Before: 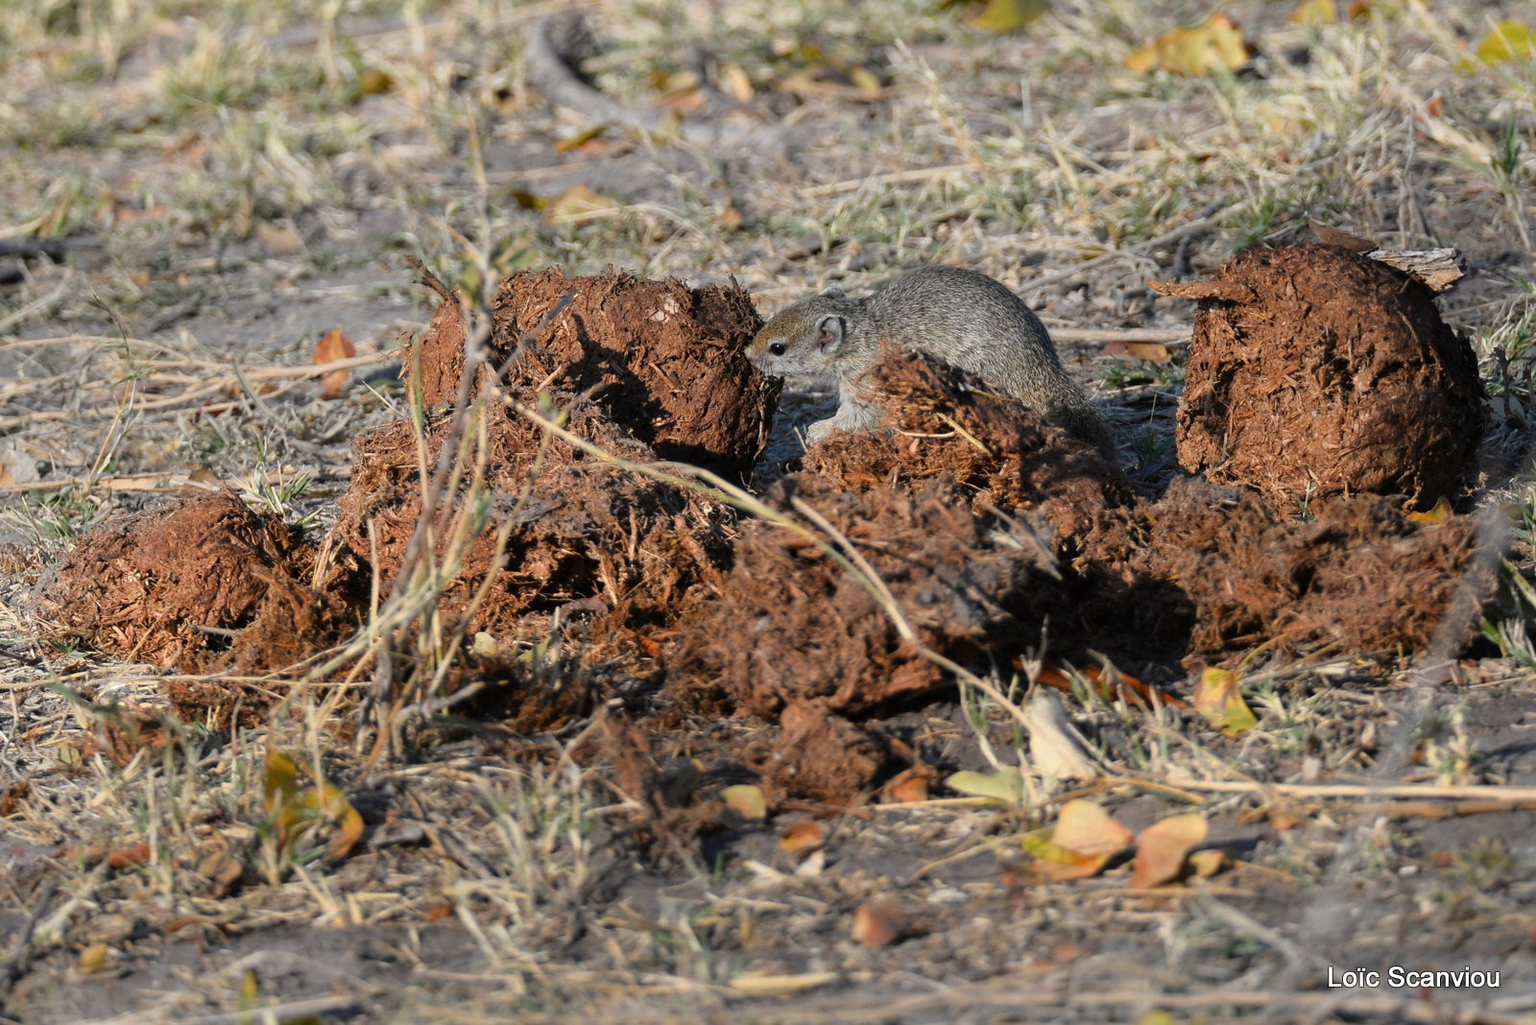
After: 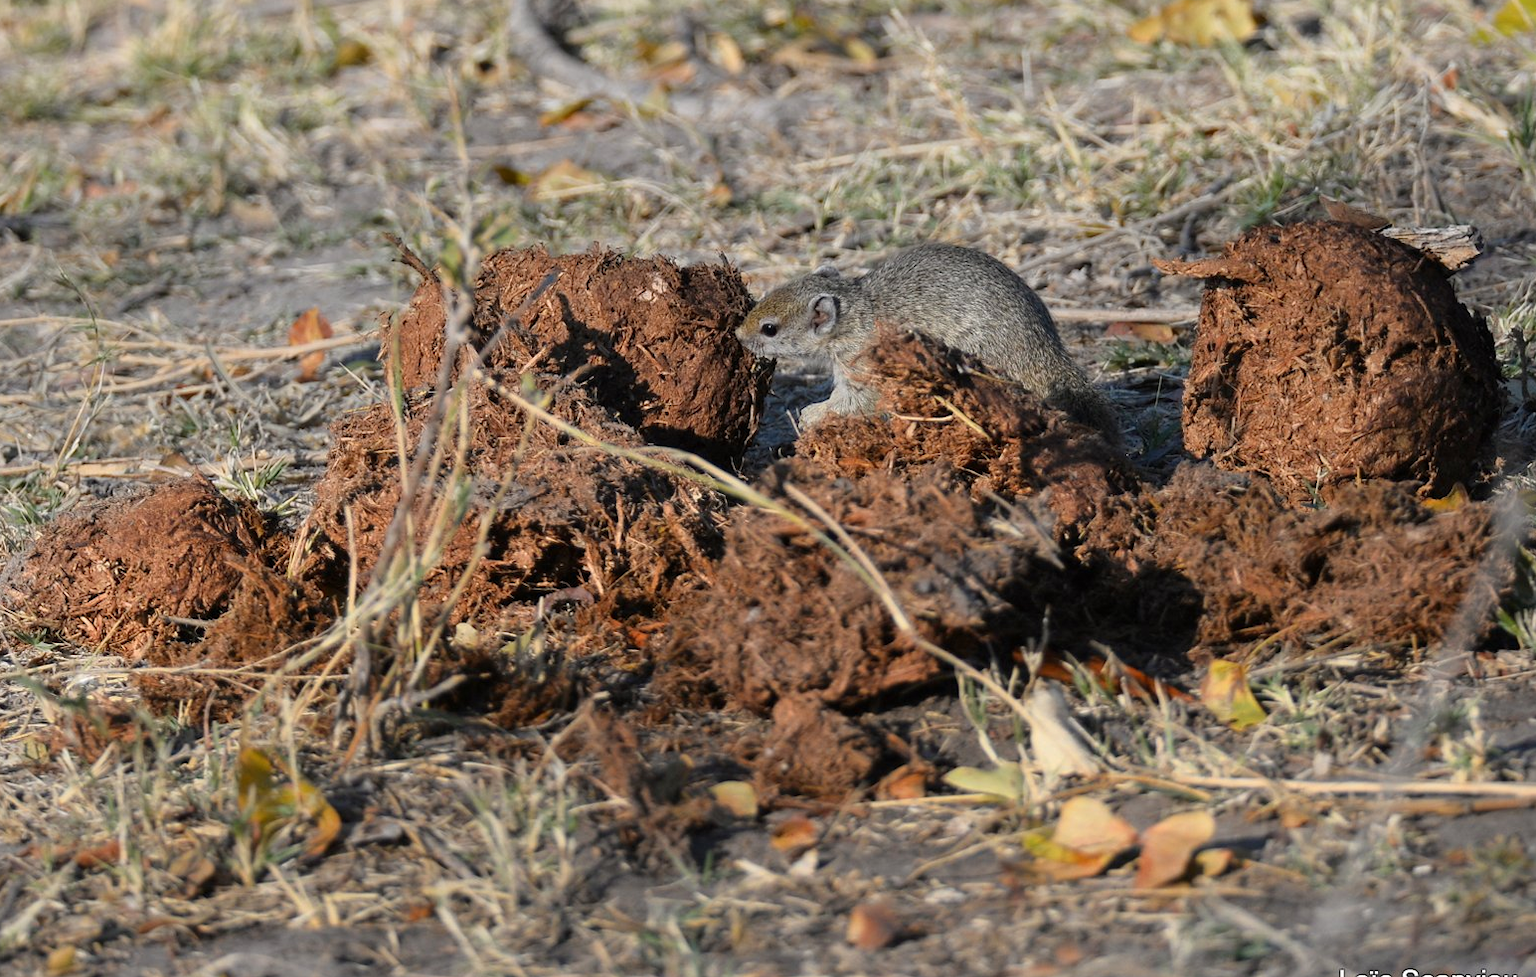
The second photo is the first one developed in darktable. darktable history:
crop: left 2.251%, top 3.062%, right 1.143%, bottom 4.83%
